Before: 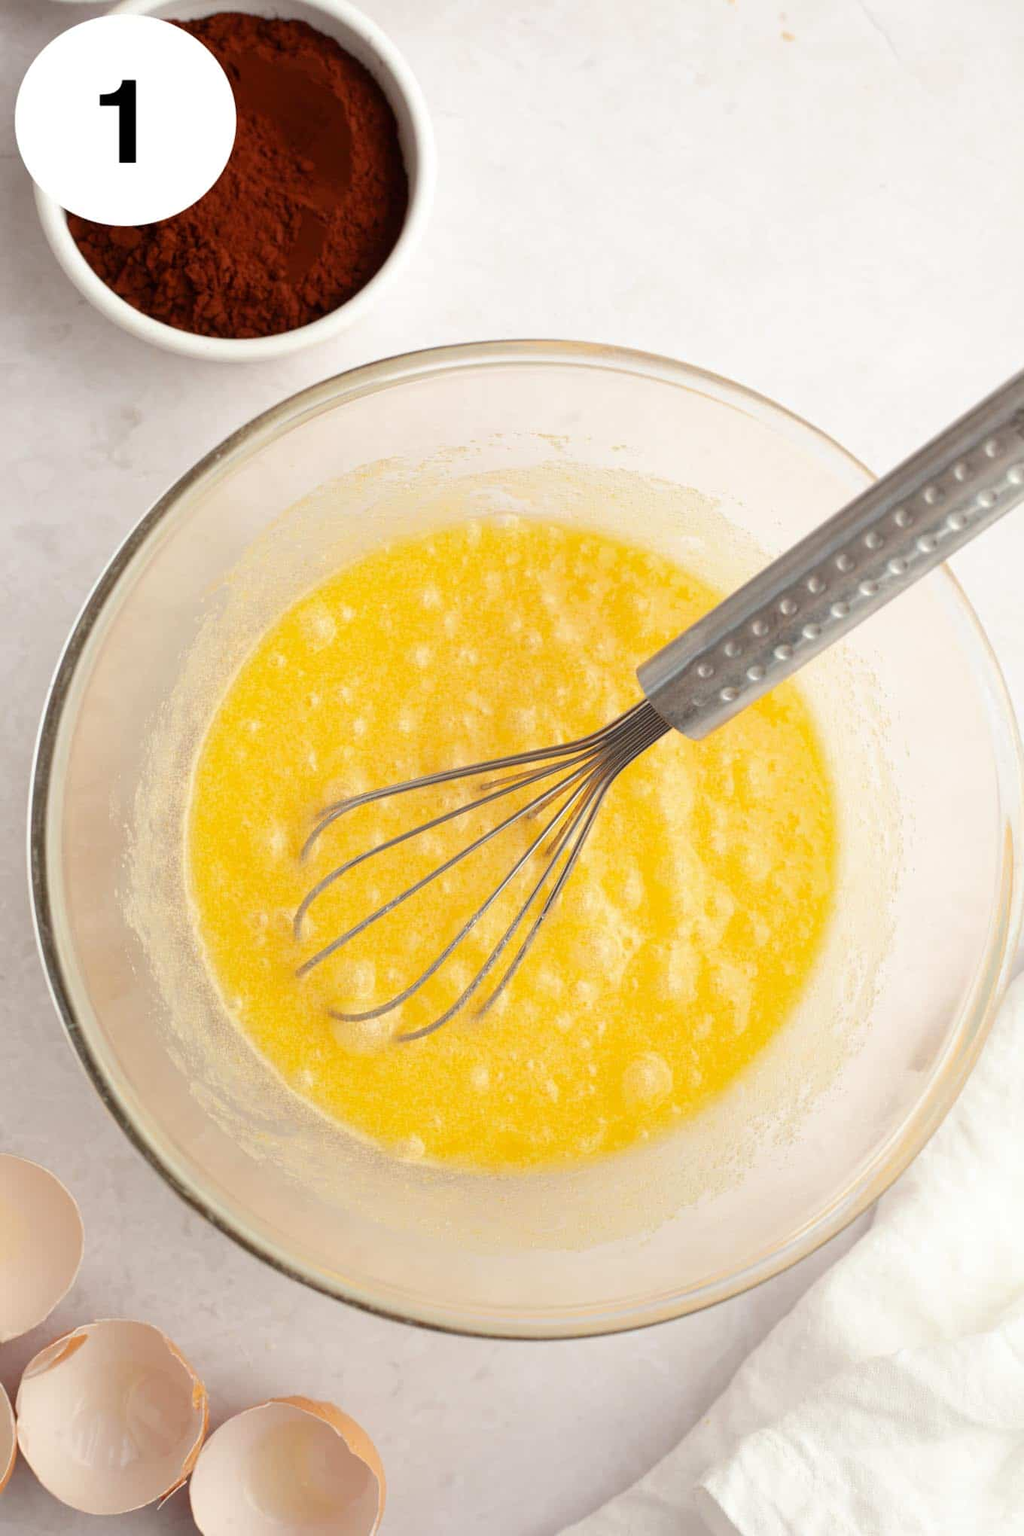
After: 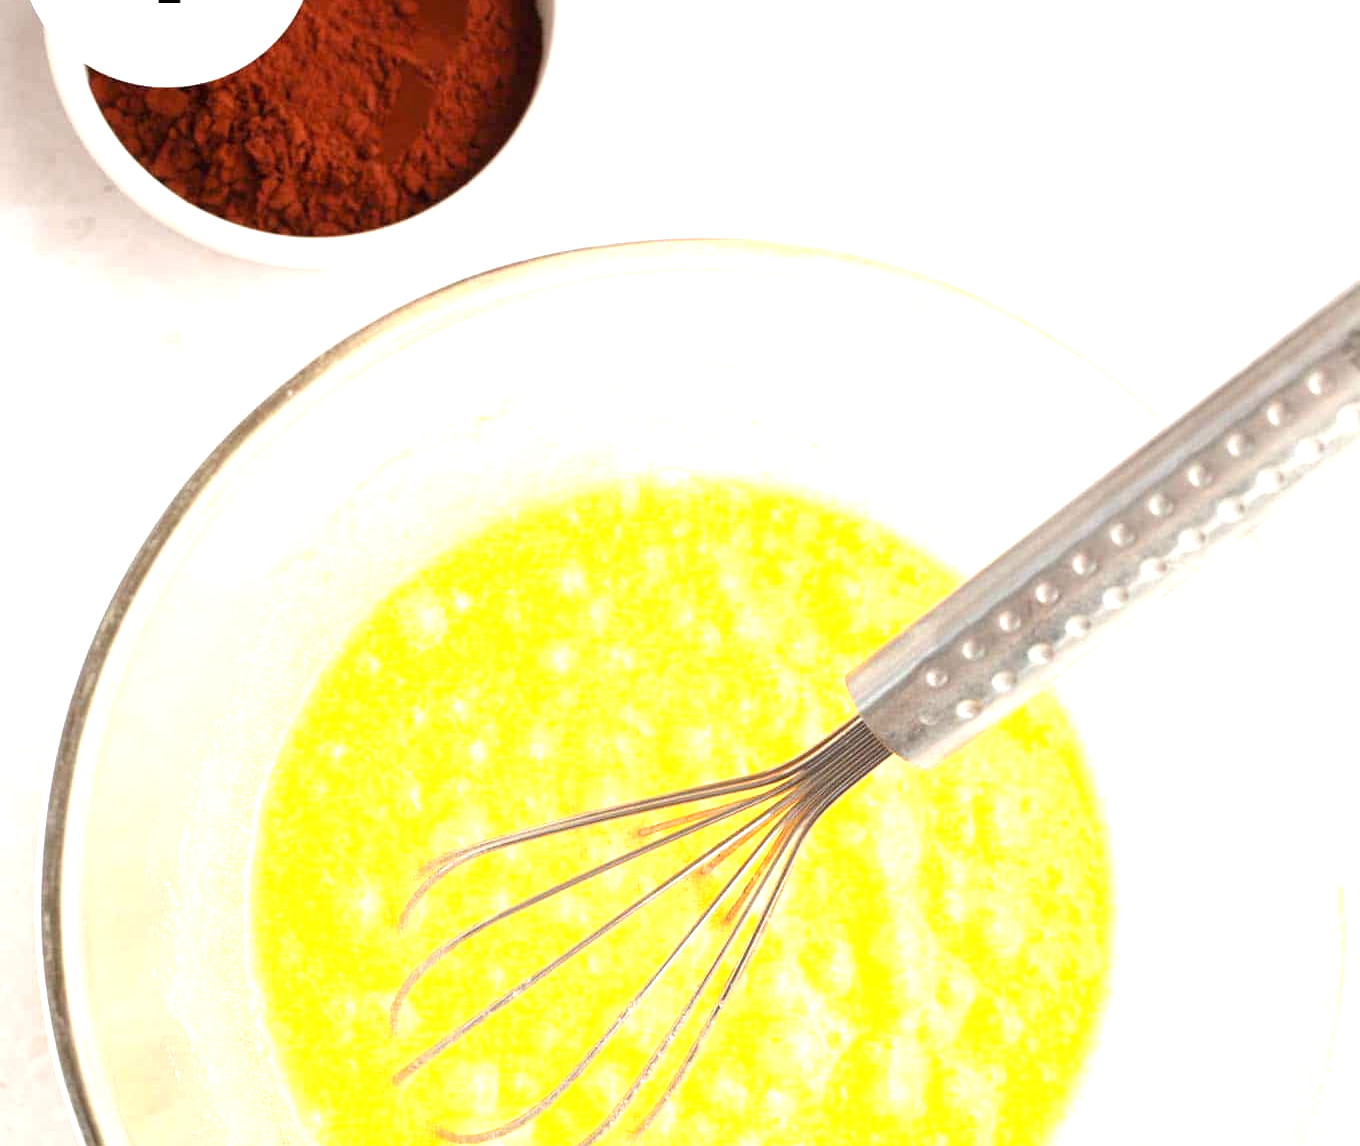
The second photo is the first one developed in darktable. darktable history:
crop and rotate: top 10.458%, bottom 33.365%
exposure: black level correction 0, exposure 1.189 EV, compensate highlight preservation false
